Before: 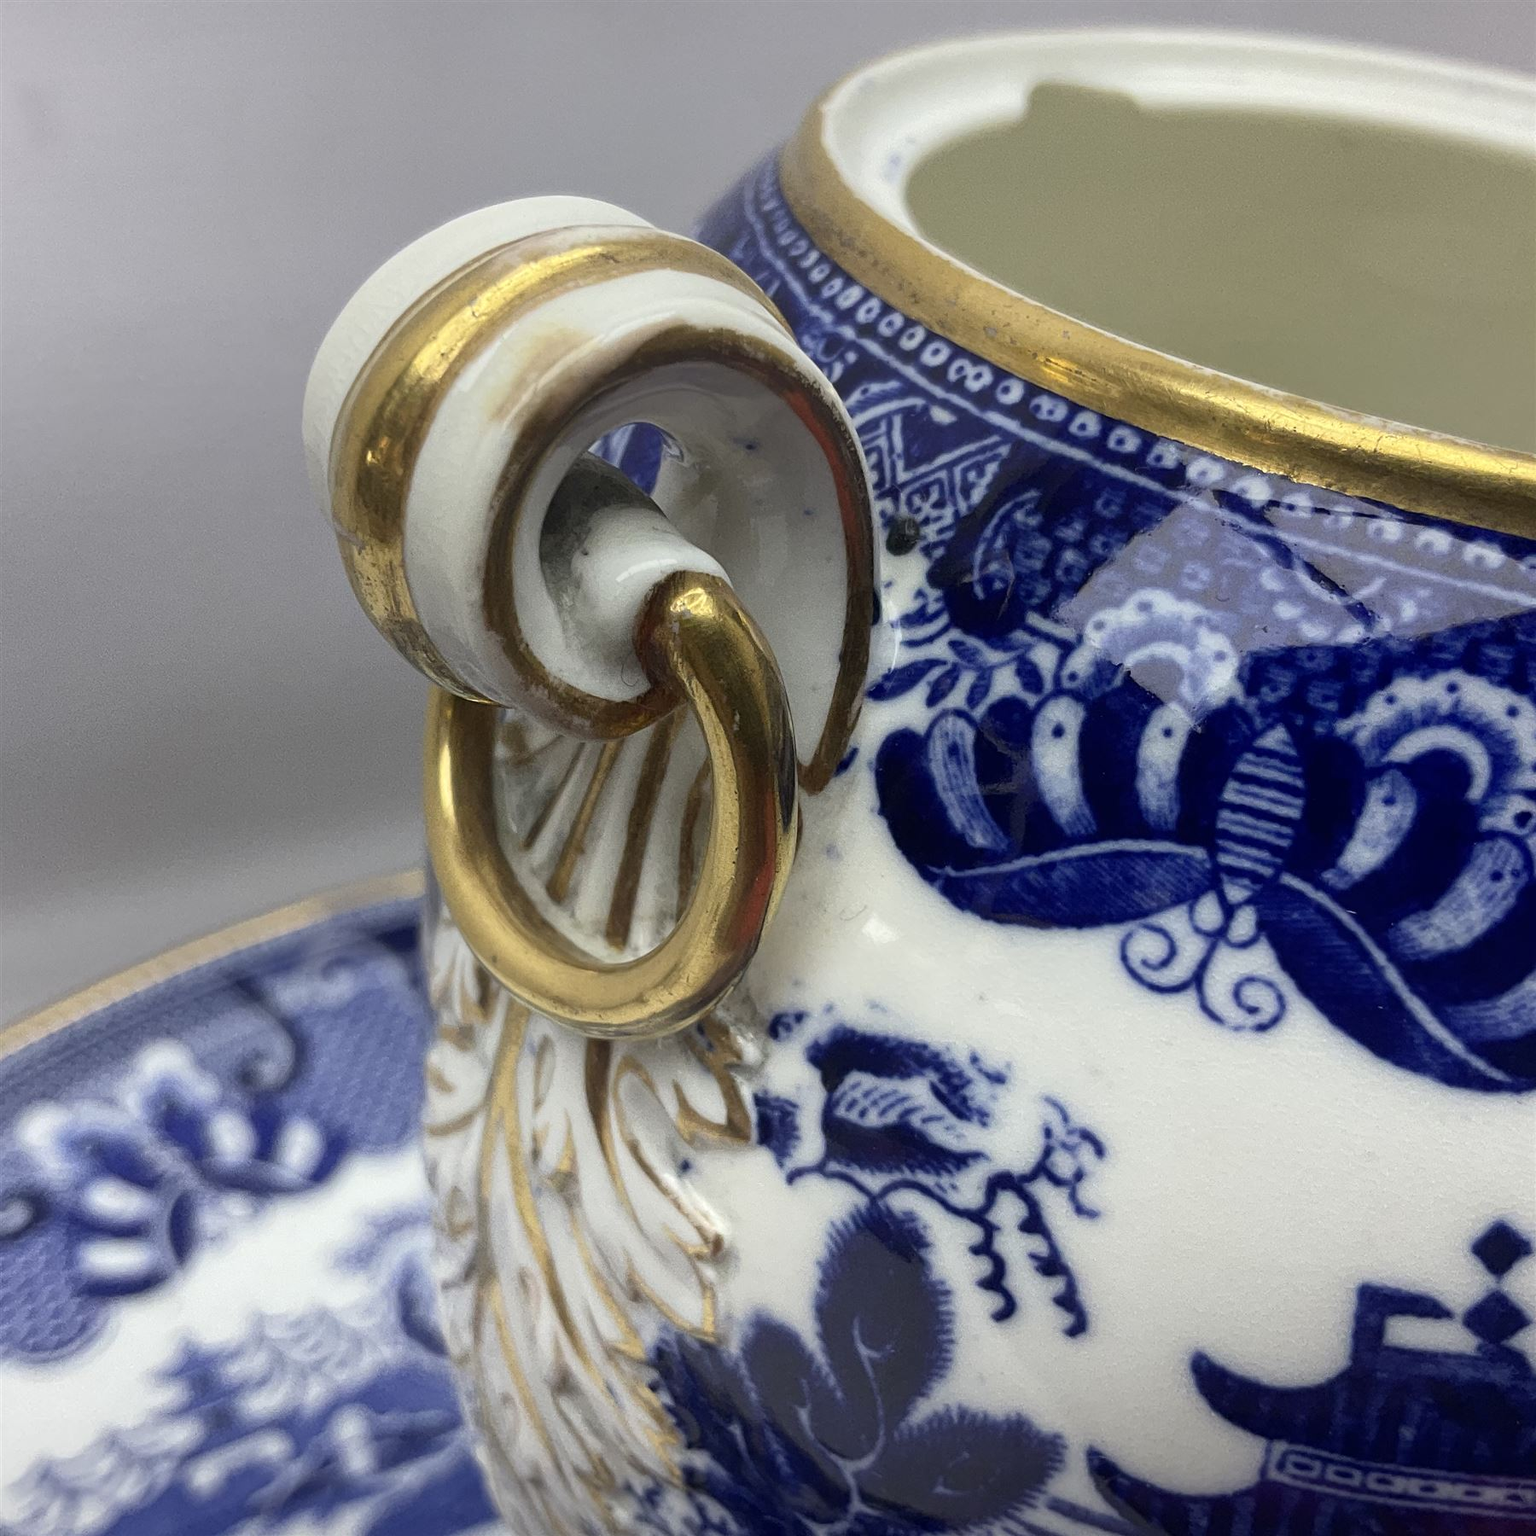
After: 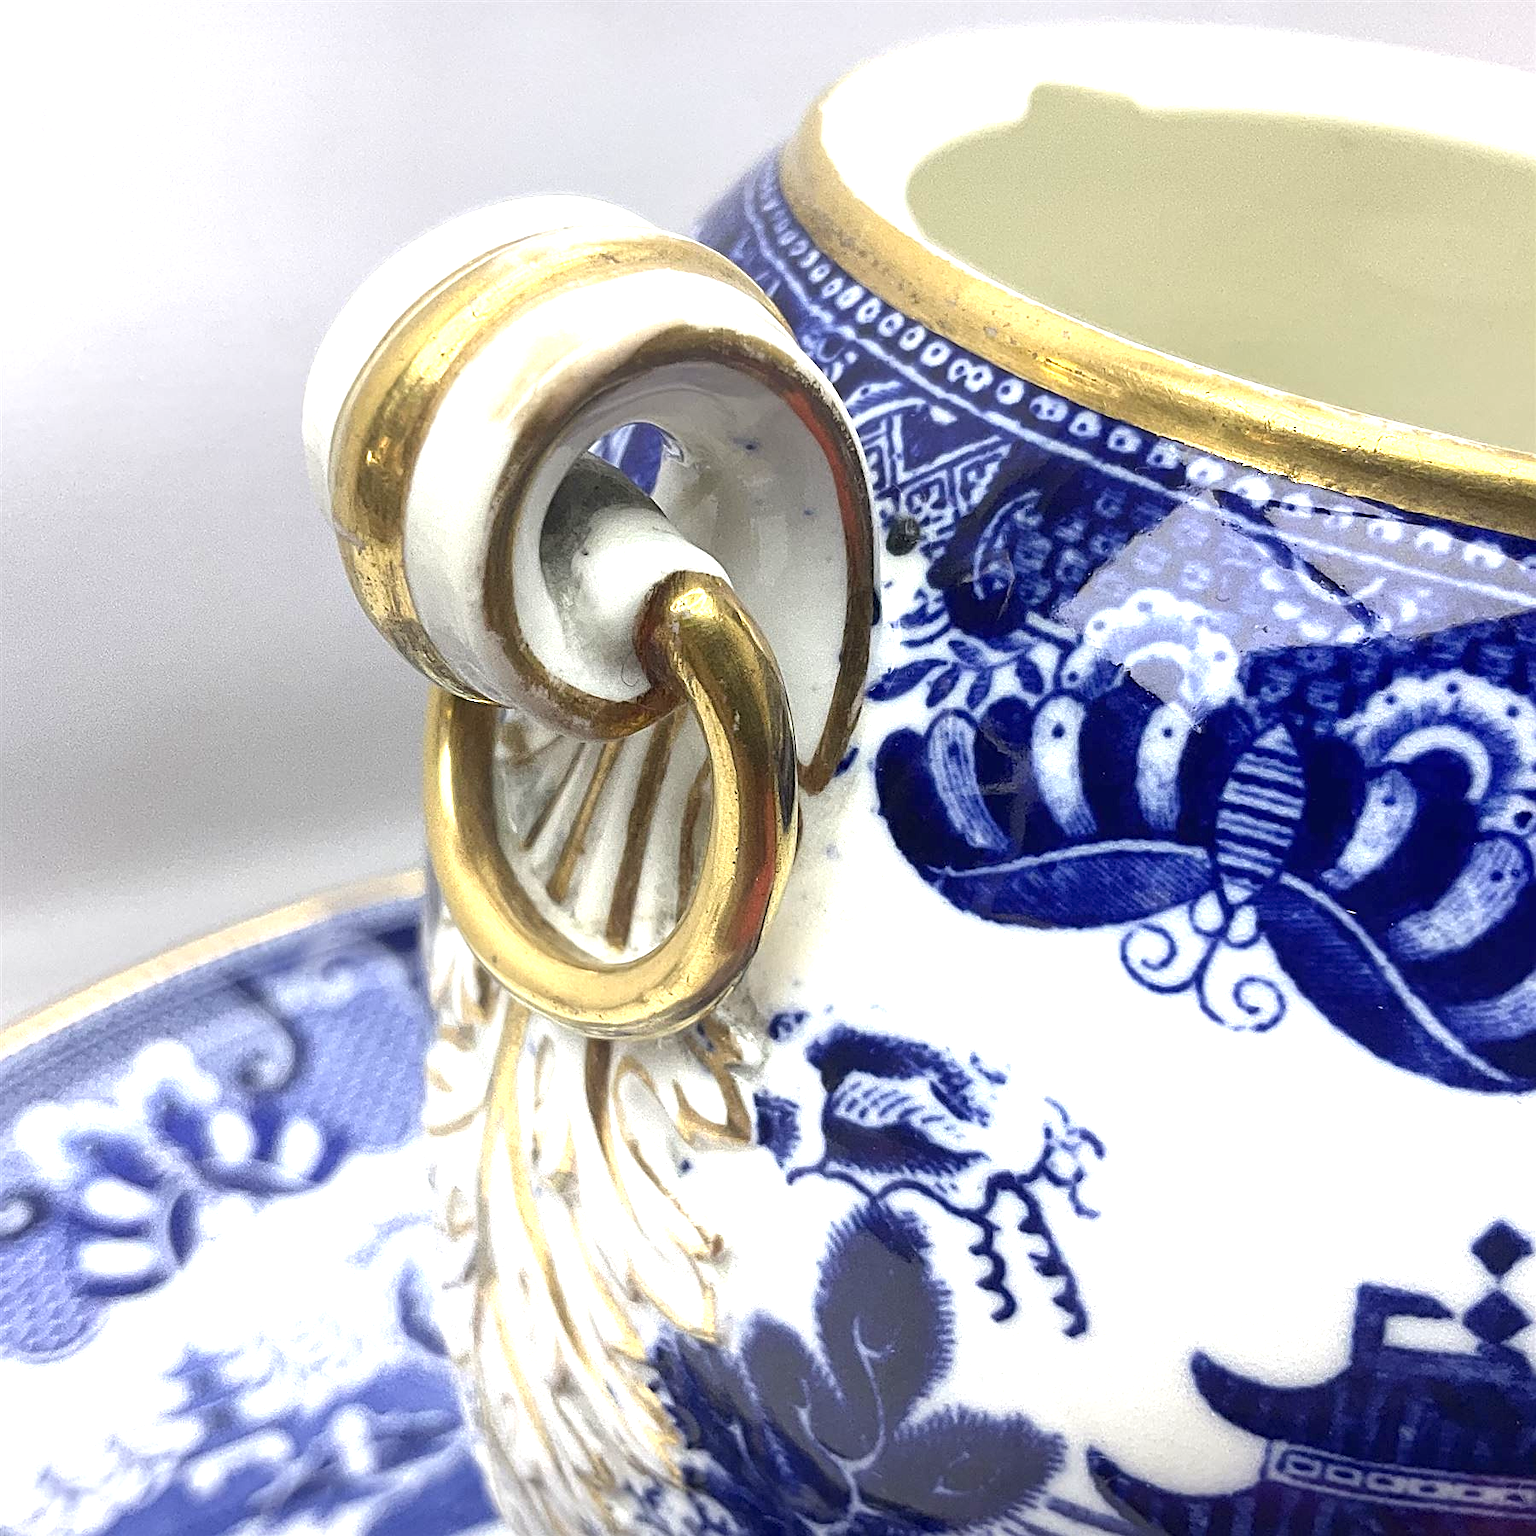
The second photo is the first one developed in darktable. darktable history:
exposure: black level correction 0, exposure 1.3 EV, compensate highlight preservation false
sharpen: on, module defaults
